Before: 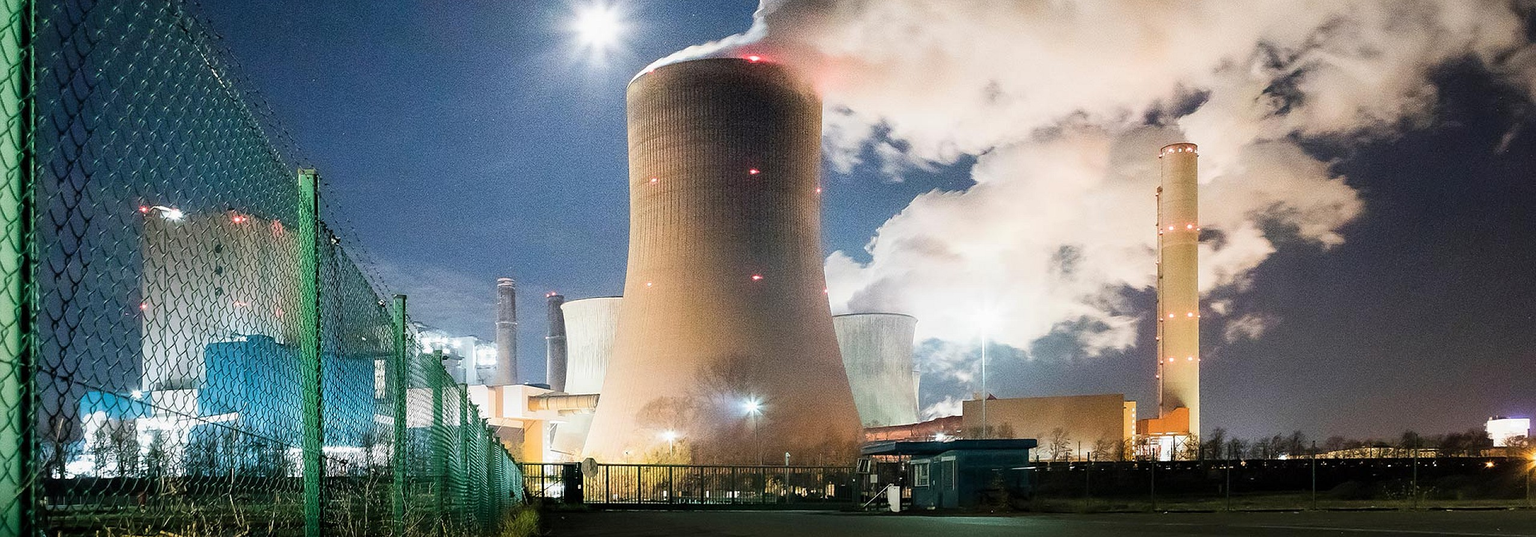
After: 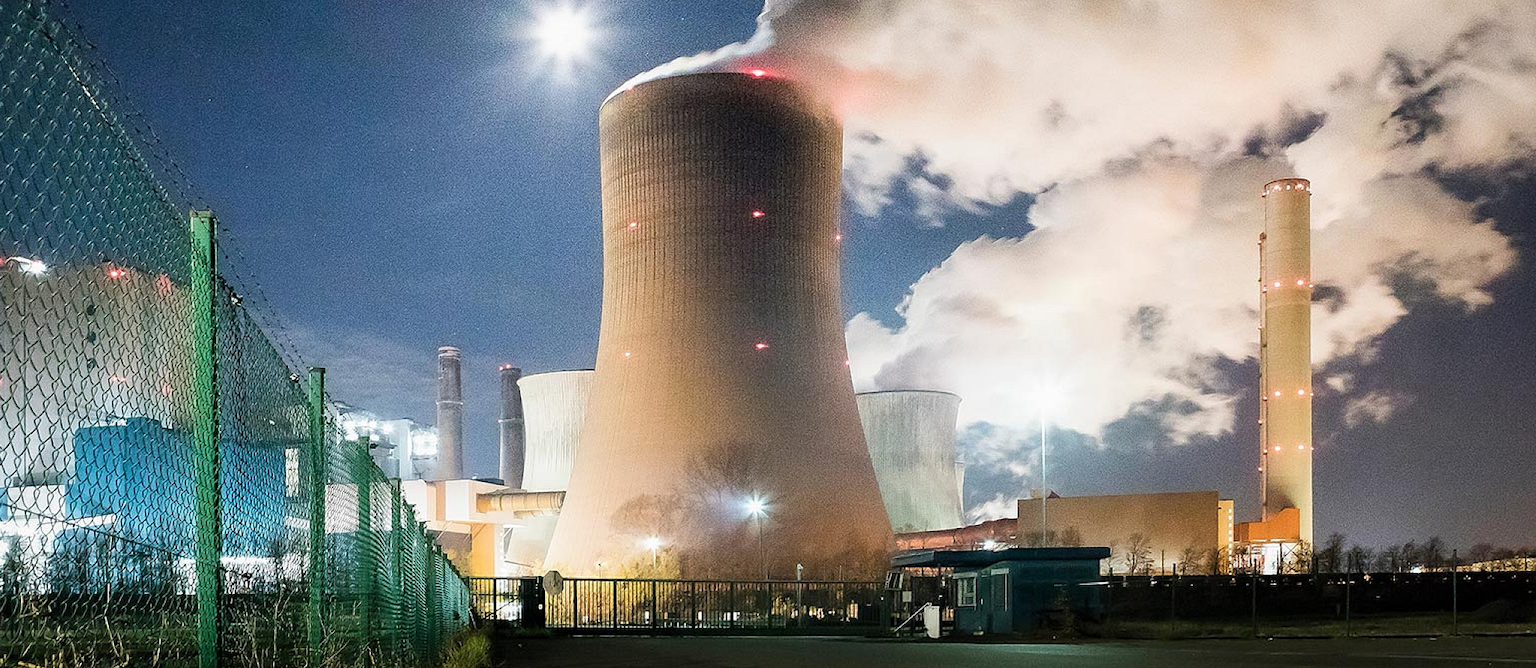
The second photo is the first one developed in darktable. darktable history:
crop and rotate: left 9.492%, right 10.187%
